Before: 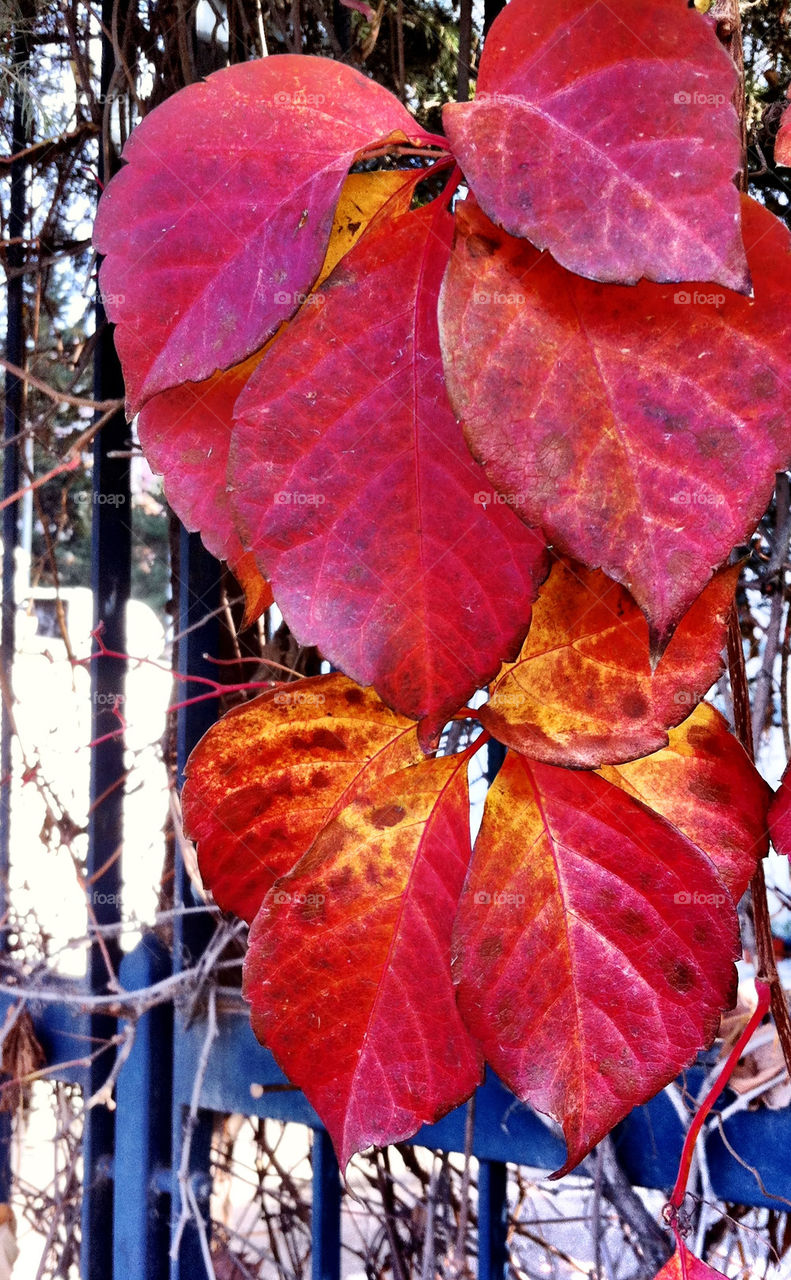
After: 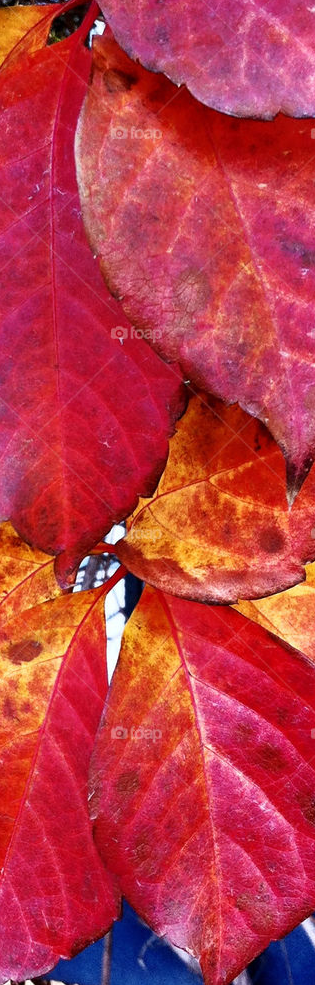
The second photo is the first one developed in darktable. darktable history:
crop: left 45.928%, top 12.939%, right 14.217%, bottom 10.039%
